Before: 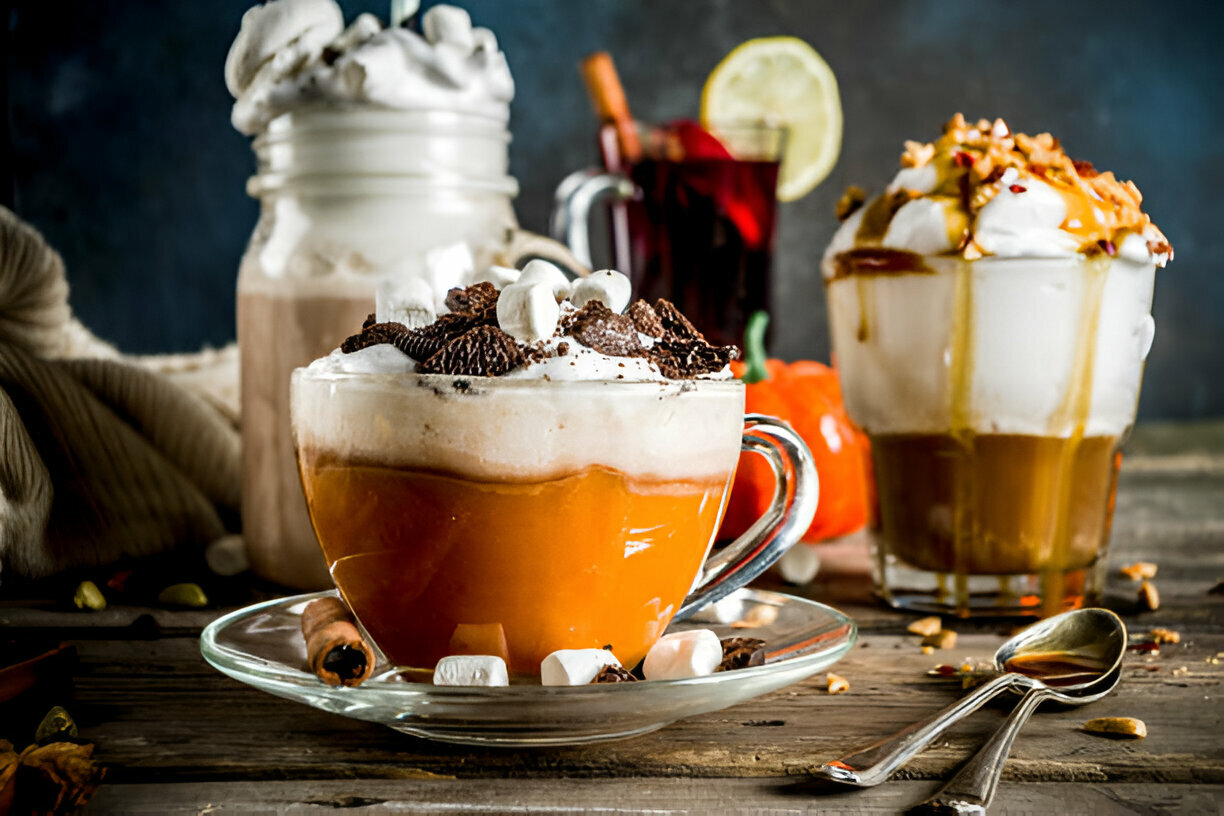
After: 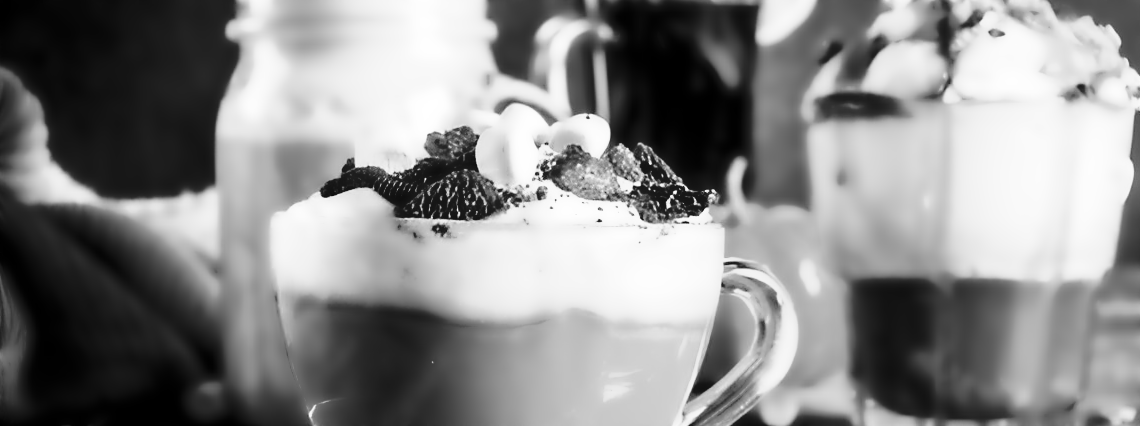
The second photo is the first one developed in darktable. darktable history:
lowpass: radius 4, soften with bilateral filter, unbound 0
crop: left 1.744%, top 19.225%, right 5.069%, bottom 28.357%
monochrome: on, module defaults
base curve: curves: ch0 [(0, 0) (0.028, 0.03) (0.121, 0.232) (0.46, 0.748) (0.859, 0.968) (1, 1)], preserve colors none
